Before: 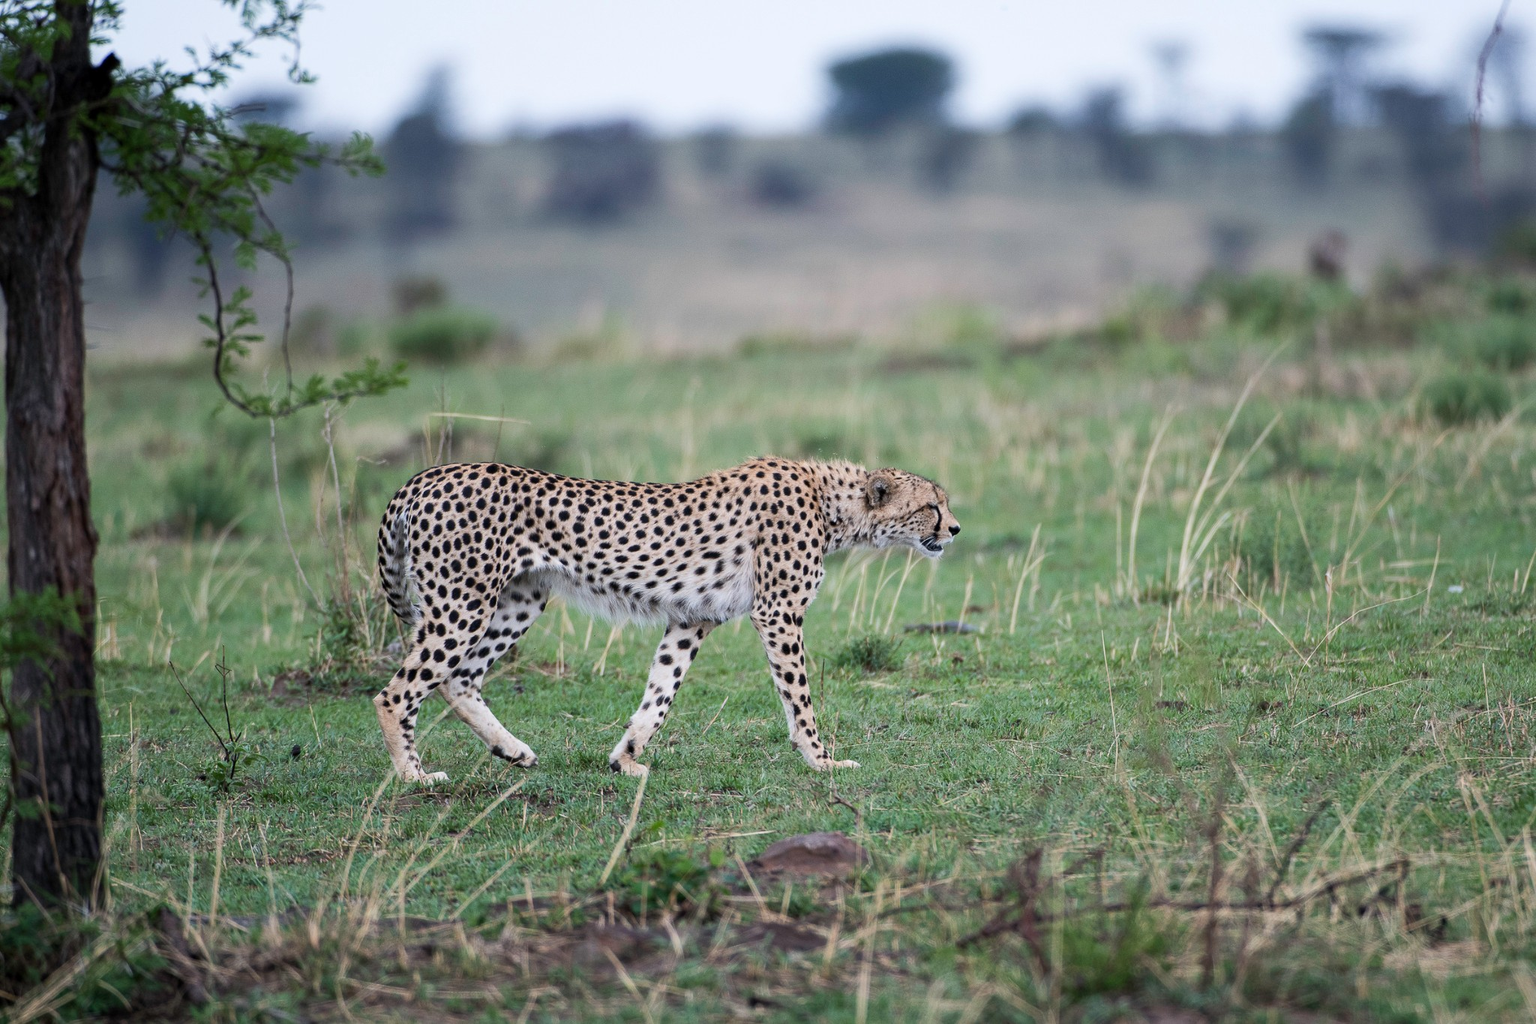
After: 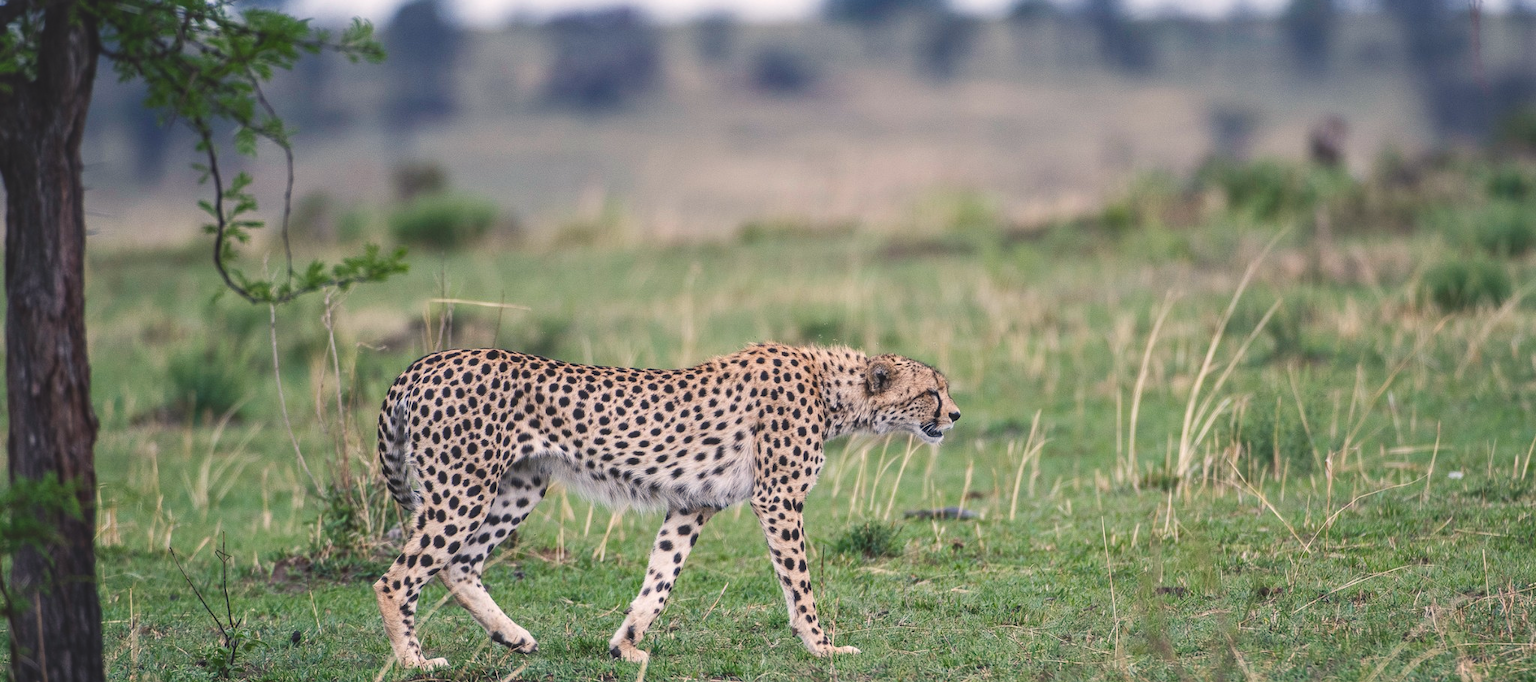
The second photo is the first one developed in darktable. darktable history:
crop: top 11.166%, bottom 22.168%
local contrast: on, module defaults
color balance rgb: shadows lift › chroma 2%, shadows lift › hue 247.2°, power › chroma 0.3%, power › hue 25.2°, highlights gain › chroma 3%, highlights gain › hue 60°, global offset › luminance 2%, perceptual saturation grading › global saturation 20%, perceptual saturation grading › highlights -20%, perceptual saturation grading › shadows 30%
